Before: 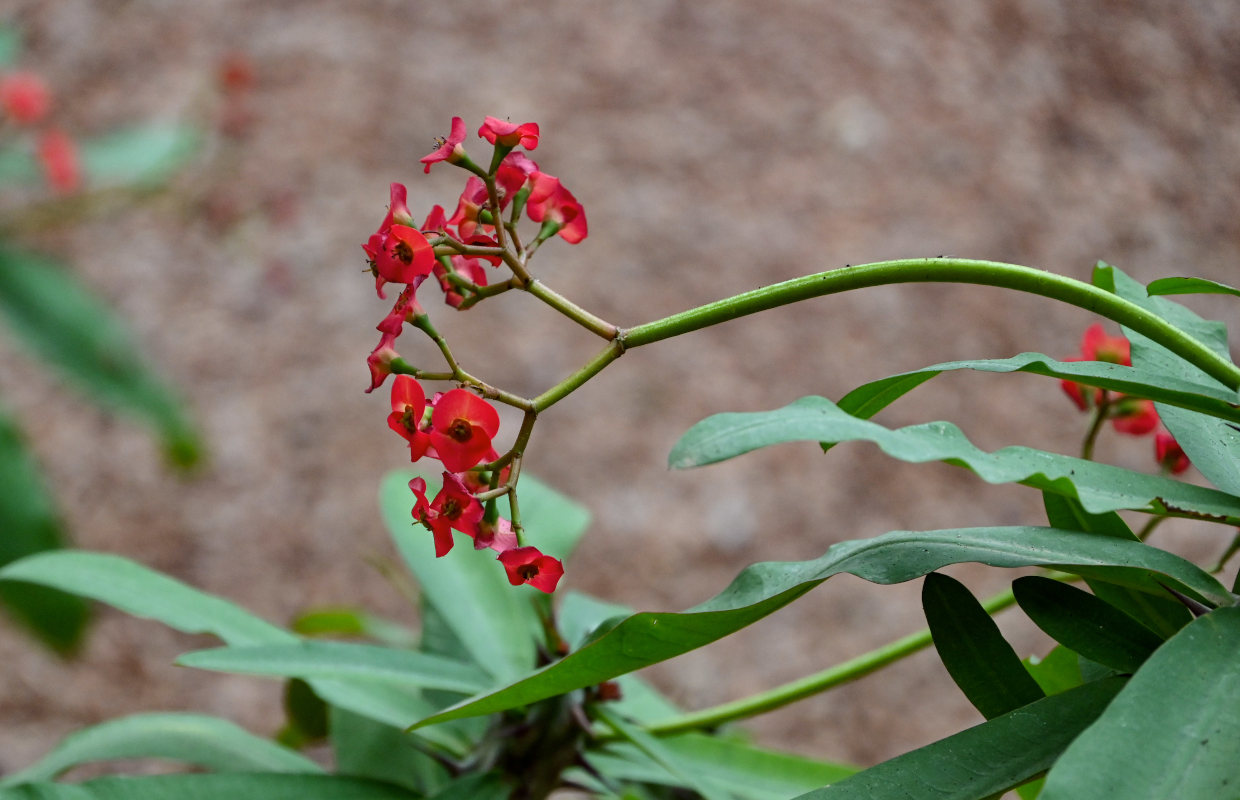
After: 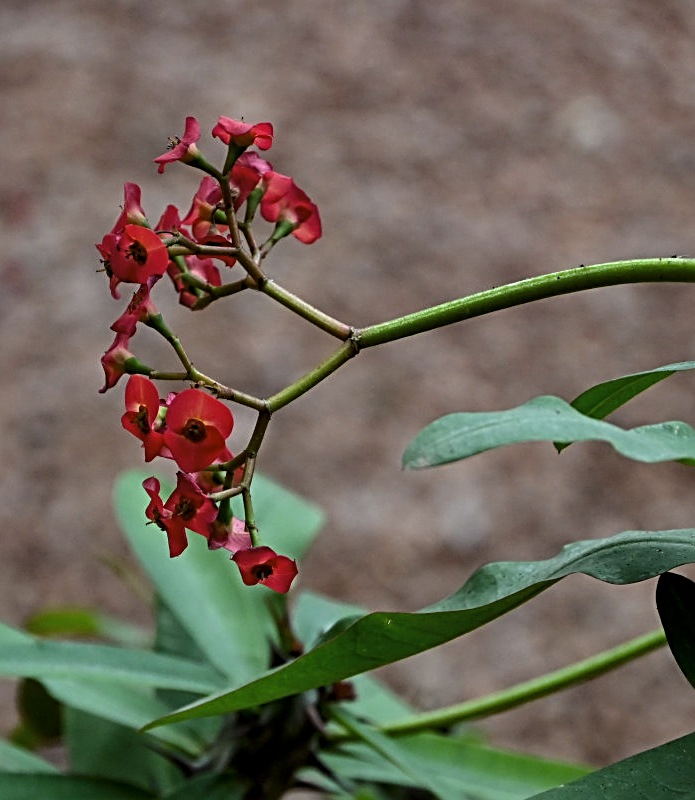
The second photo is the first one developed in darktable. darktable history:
levels: levels [0.029, 0.545, 0.971]
sharpen: radius 3.114
crop: left 21.482%, right 22.459%
shadows and highlights: shadows -20.19, white point adjustment -1.86, highlights -34.76
